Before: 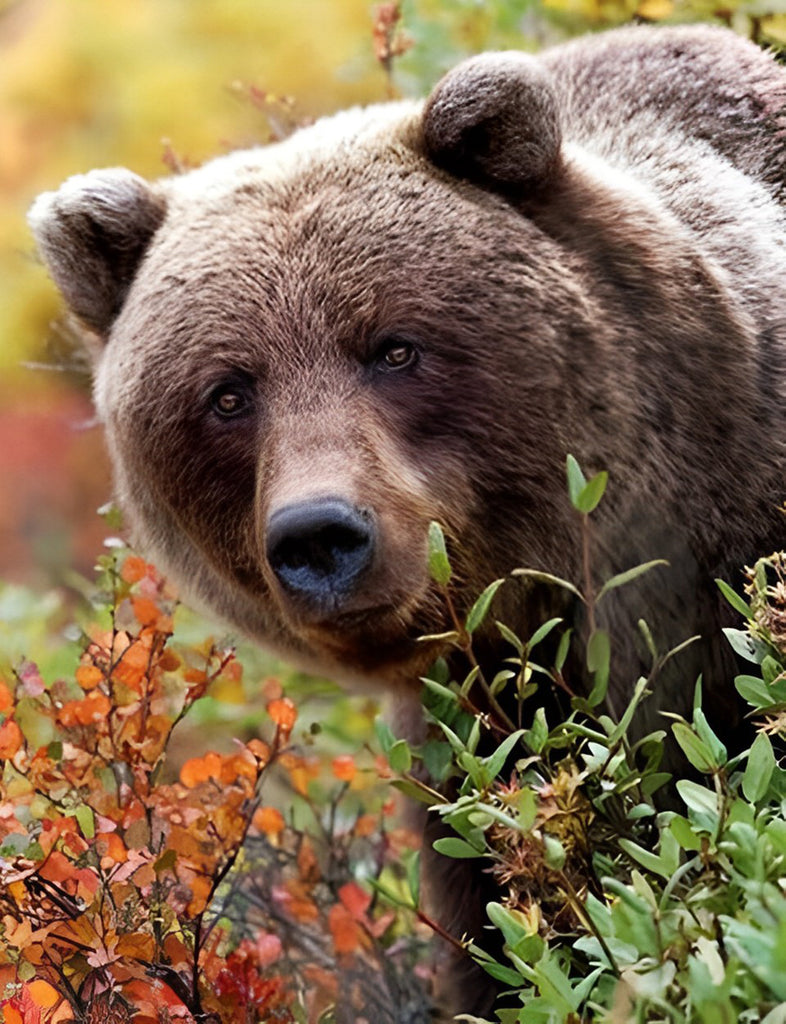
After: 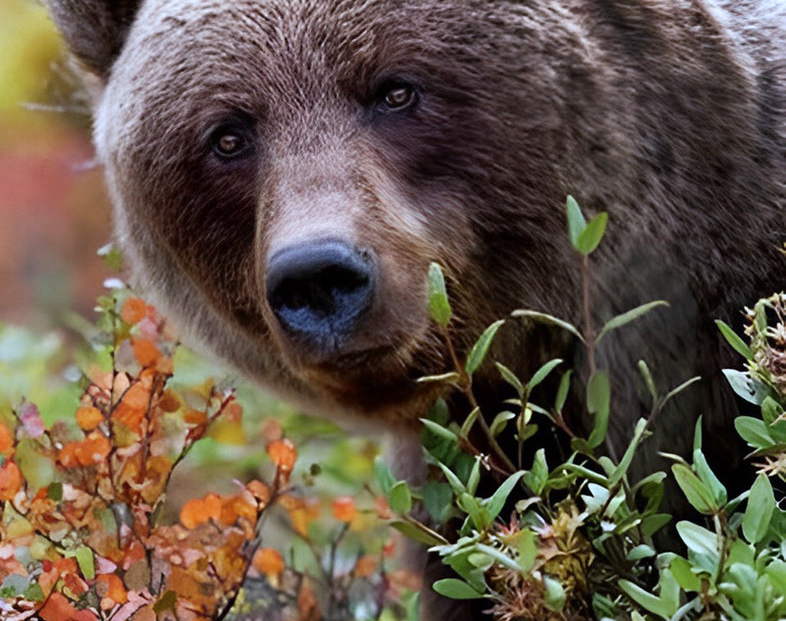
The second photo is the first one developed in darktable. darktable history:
white balance: red 0.926, green 1.003, blue 1.133
crop and rotate: top 25.357%, bottom 13.942%
exposure: exposure -0.021 EV, compensate highlight preservation false
